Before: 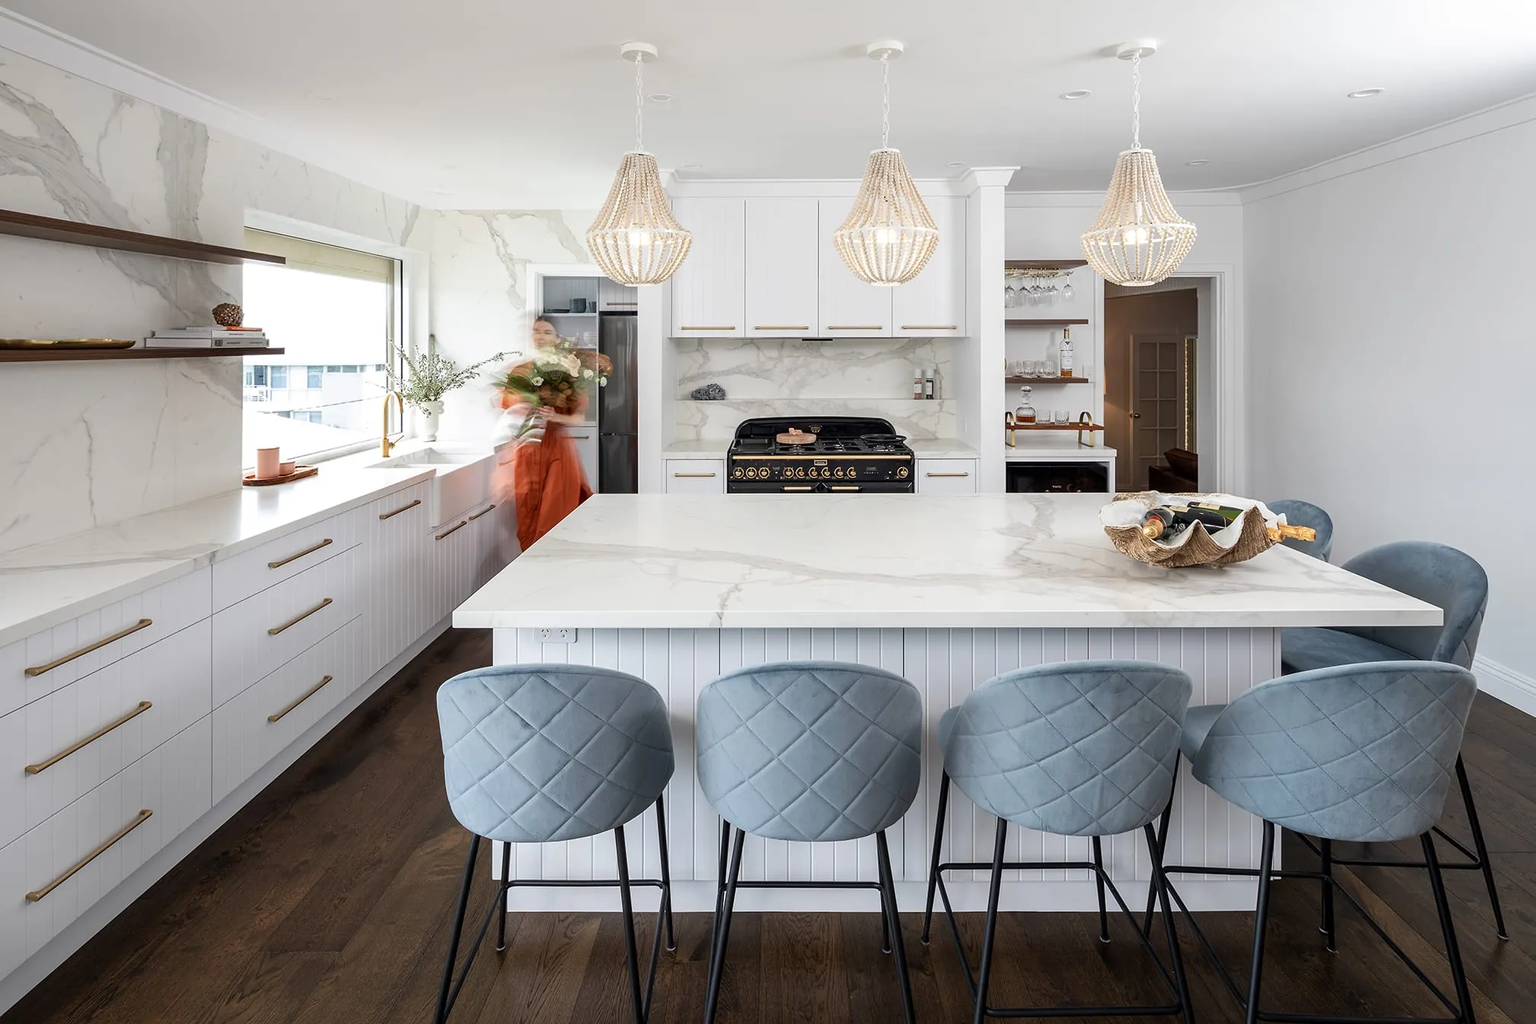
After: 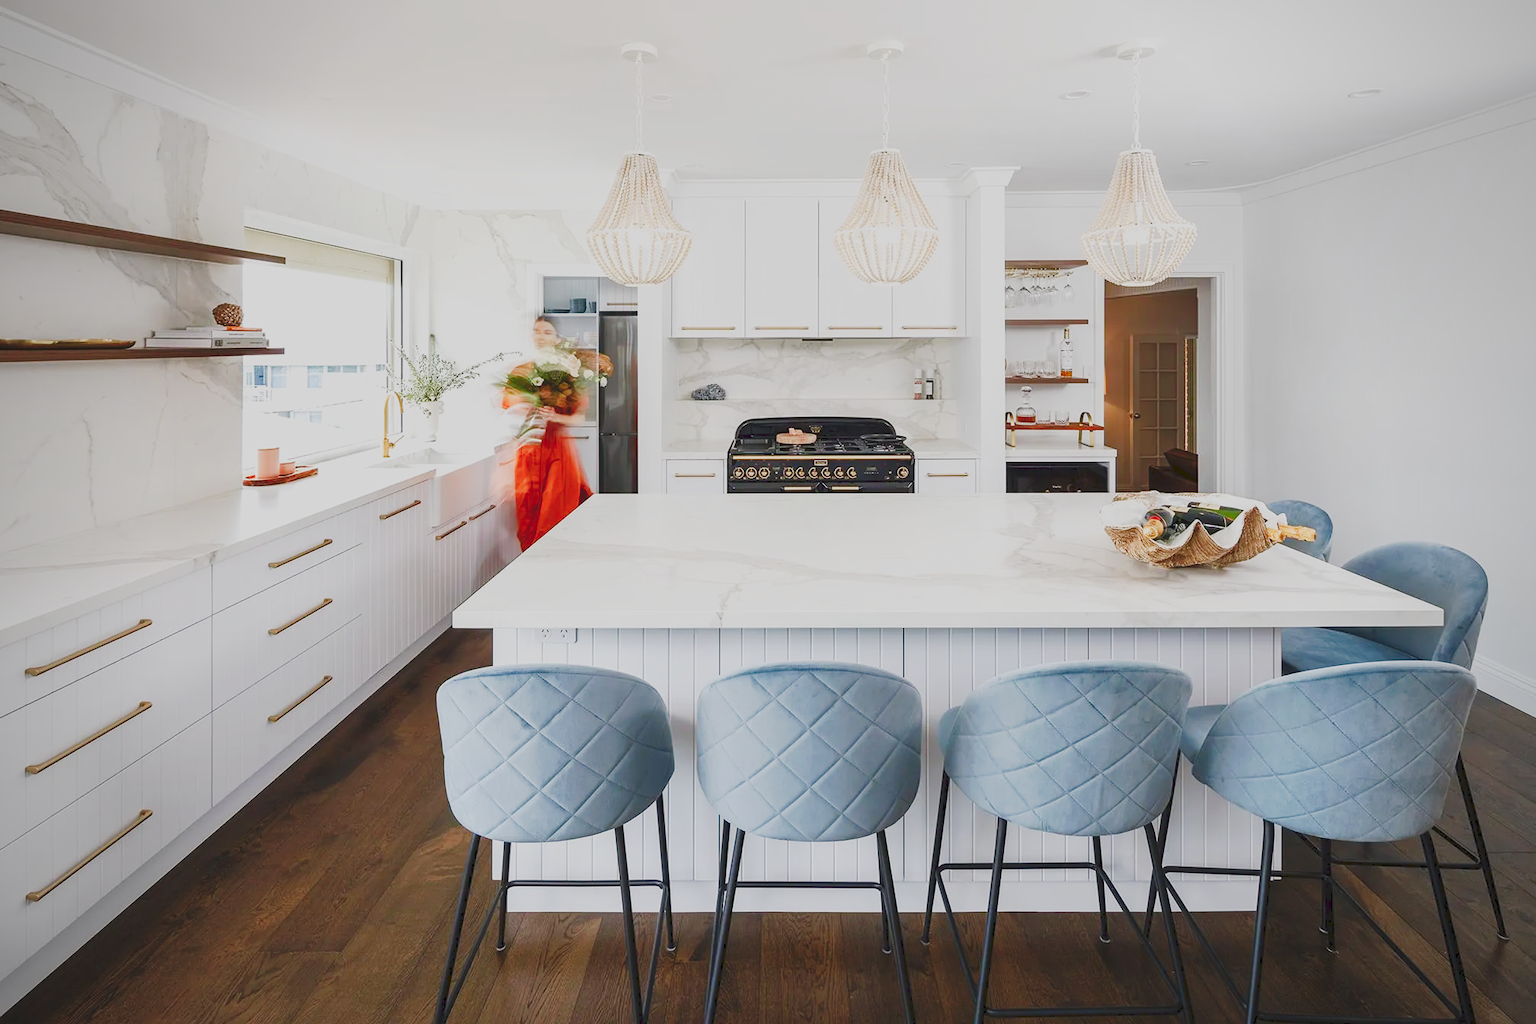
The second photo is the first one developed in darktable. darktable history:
vignetting: fall-off radius 60.92%
white balance: emerald 1
tone curve: curves: ch0 [(0, 0) (0.003, 0.108) (0.011, 0.113) (0.025, 0.113) (0.044, 0.121) (0.069, 0.132) (0.1, 0.145) (0.136, 0.158) (0.177, 0.182) (0.224, 0.215) (0.277, 0.27) (0.335, 0.341) (0.399, 0.424) (0.468, 0.528) (0.543, 0.622) (0.623, 0.721) (0.709, 0.79) (0.801, 0.846) (0.898, 0.871) (1, 1)], preserve colors none
exposure: exposure 0.217 EV, compensate highlight preservation false
color balance rgb: shadows lift › chroma 1%, shadows lift › hue 113°, highlights gain › chroma 0.2%, highlights gain › hue 333°, perceptual saturation grading › global saturation 20%, perceptual saturation grading › highlights -50%, perceptual saturation grading › shadows 25%, contrast -30%
tone equalizer: on, module defaults
